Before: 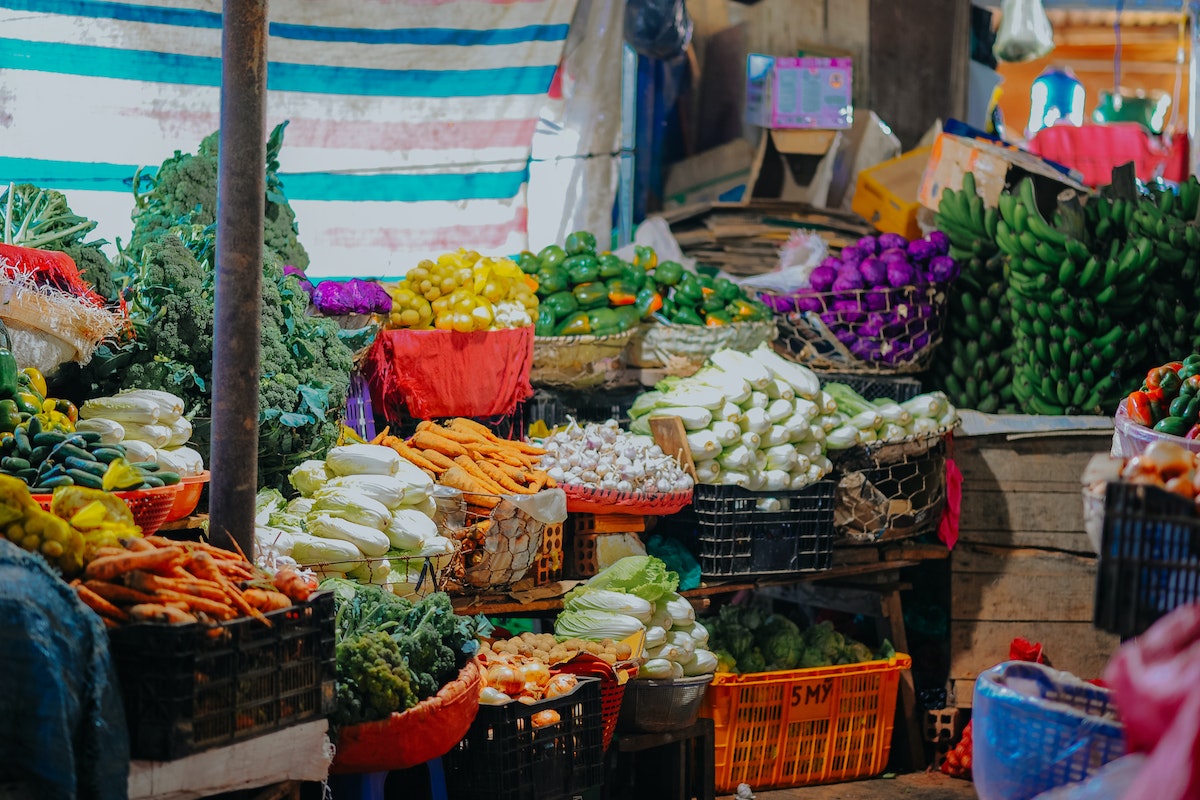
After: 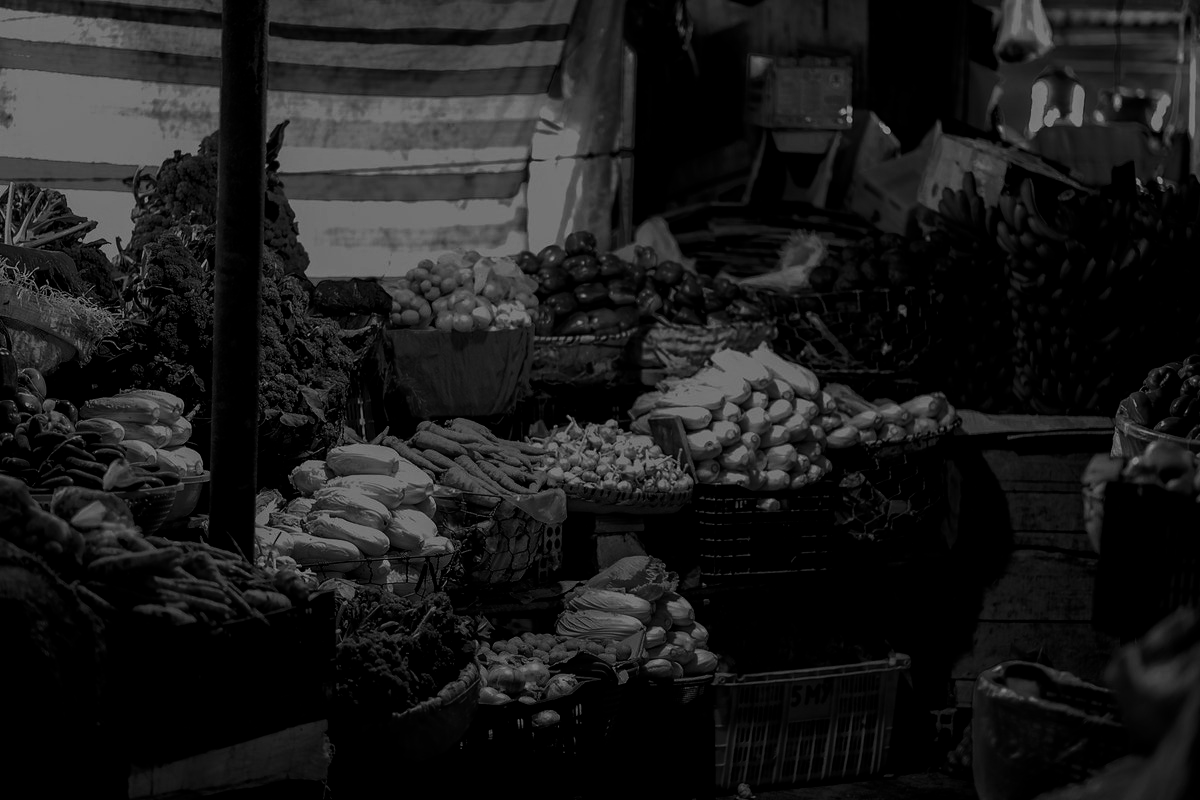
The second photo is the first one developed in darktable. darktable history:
filmic rgb: black relative exposure -5 EV, hardness 2.88, contrast 1.3, highlights saturation mix -30%
exposure: black level correction 0.001, exposure -0.125 EV, compensate exposure bias true, compensate highlight preservation false
contrast brightness saturation: contrast 0.02, brightness -1, saturation -1
